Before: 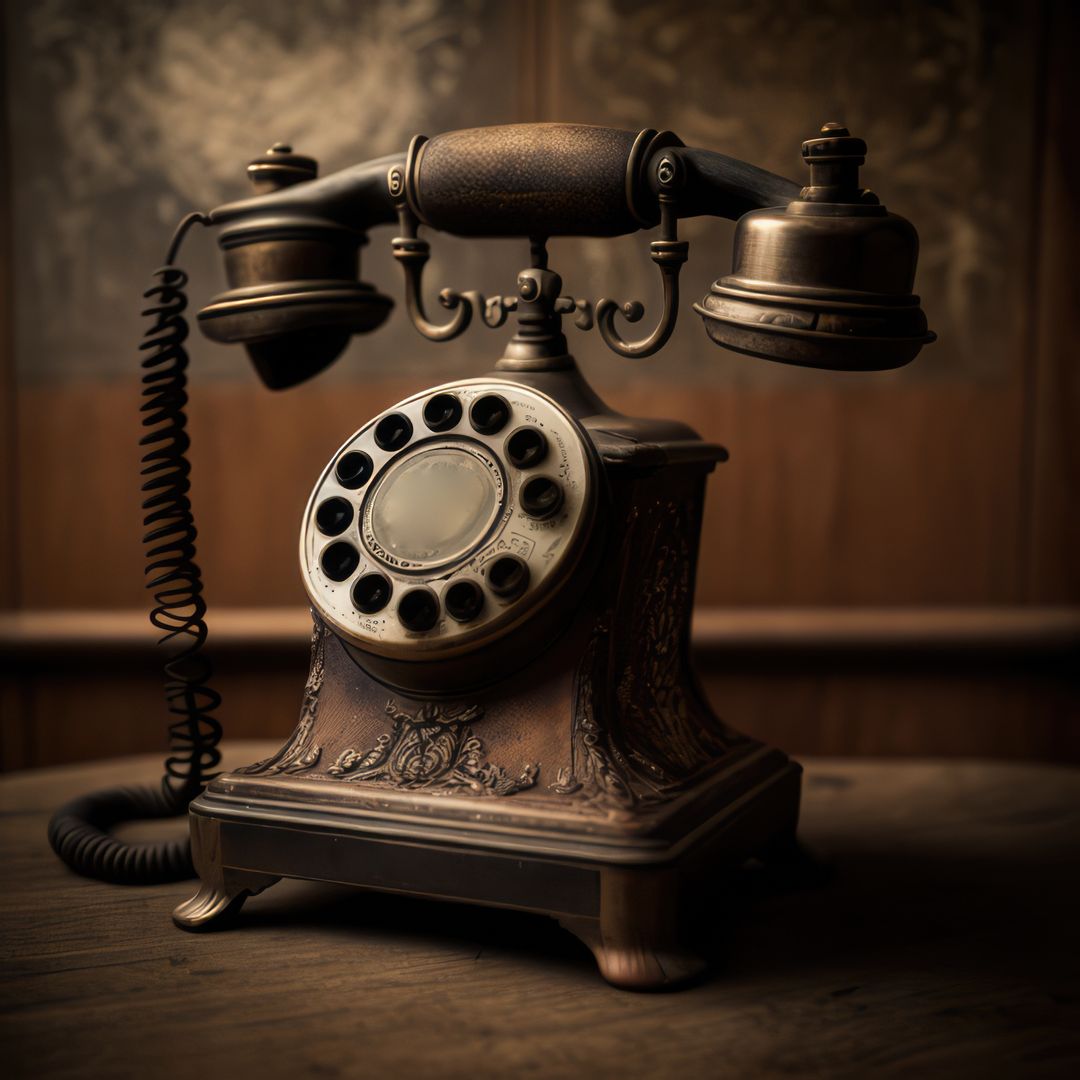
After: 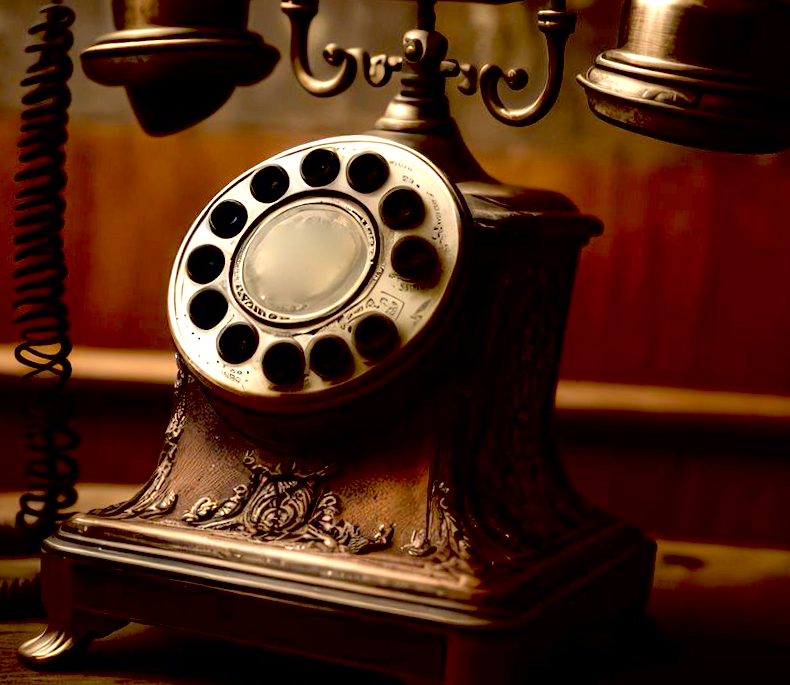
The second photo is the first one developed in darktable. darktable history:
crop and rotate: angle -3.69°, left 9.847%, top 20.462%, right 12.436%, bottom 12.112%
local contrast: mode bilateral grid, contrast 20, coarseness 50, detail 119%, midtone range 0.2
exposure: black level correction 0.034, exposure 0.901 EV, compensate highlight preservation false
